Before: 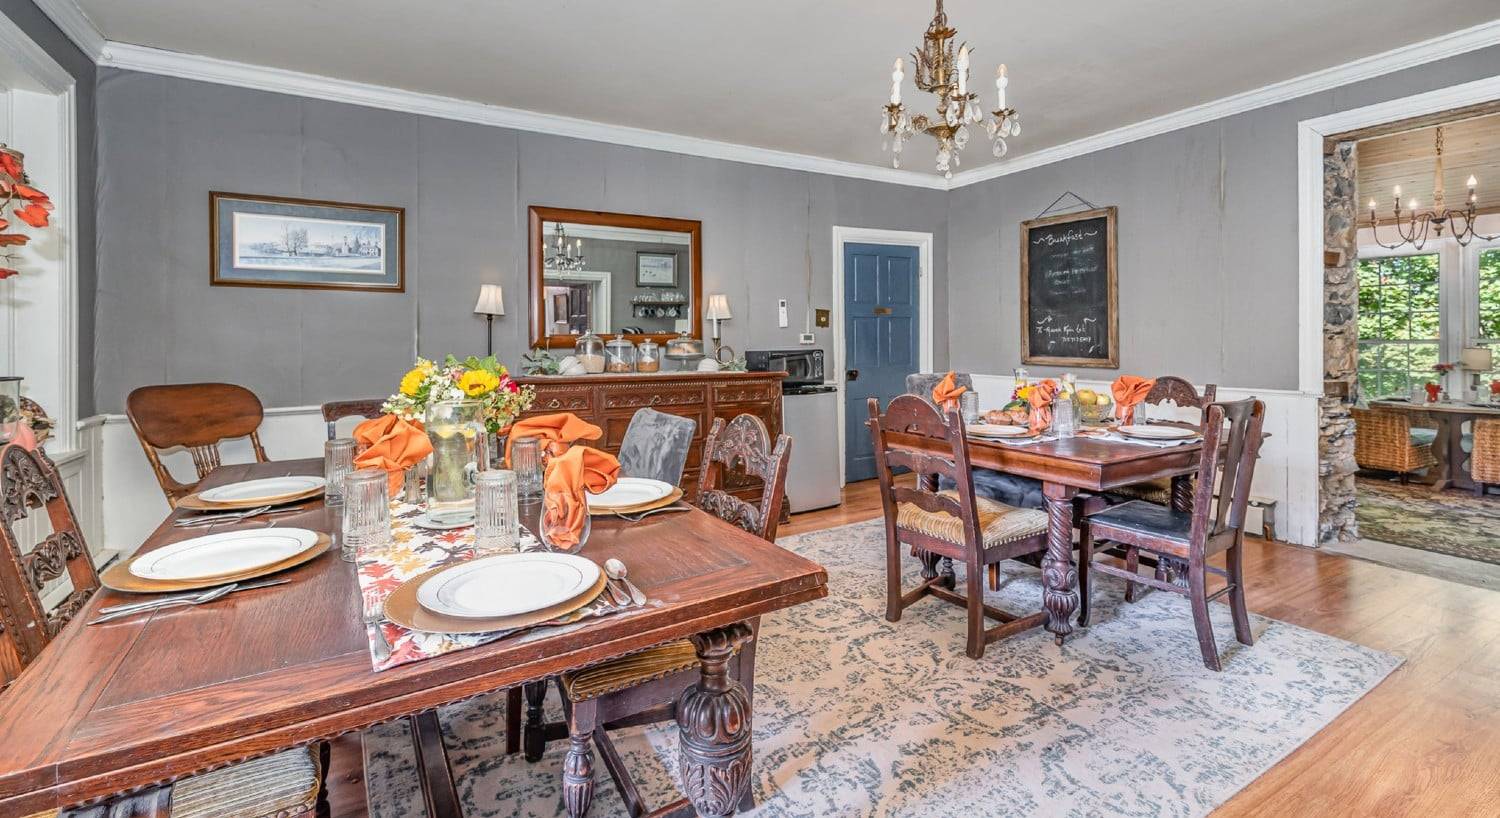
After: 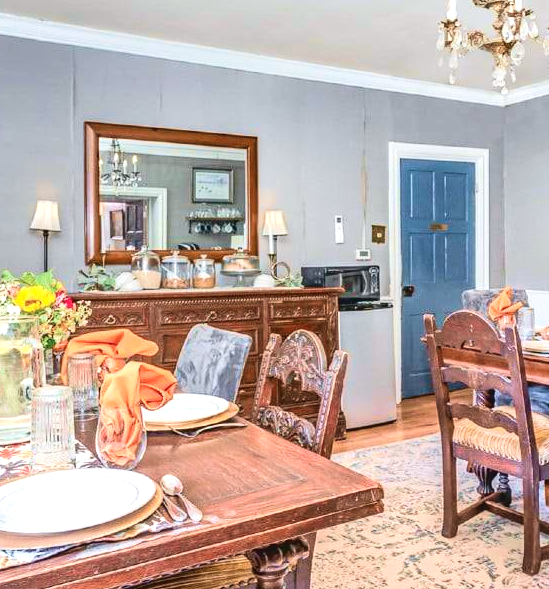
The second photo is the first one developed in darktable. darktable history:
tone curve: curves: ch0 [(0, 0.047) (0.15, 0.127) (0.46, 0.466) (0.751, 0.788) (1, 0.961)]; ch1 [(0, 0) (0.43, 0.408) (0.476, 0.469) (0.505, 0.501) (0.553, 0.557) (0.592, 0.58) (0.631, 0.625) (1, 1)]; ch2 [(0, 0) (0.505, 0.495) (0.55, 0.557) (0.583, 0.573) (1, 1)], color space Lab, independent channels, preserve colors none
velvia: on, module defaults
exposure: black level correction 0, exposure 0.701 EV, compensate highlight preservation false
crop and rotate: left 29.611%, top 10.321%, right 33.785%, bottom 17.632%
